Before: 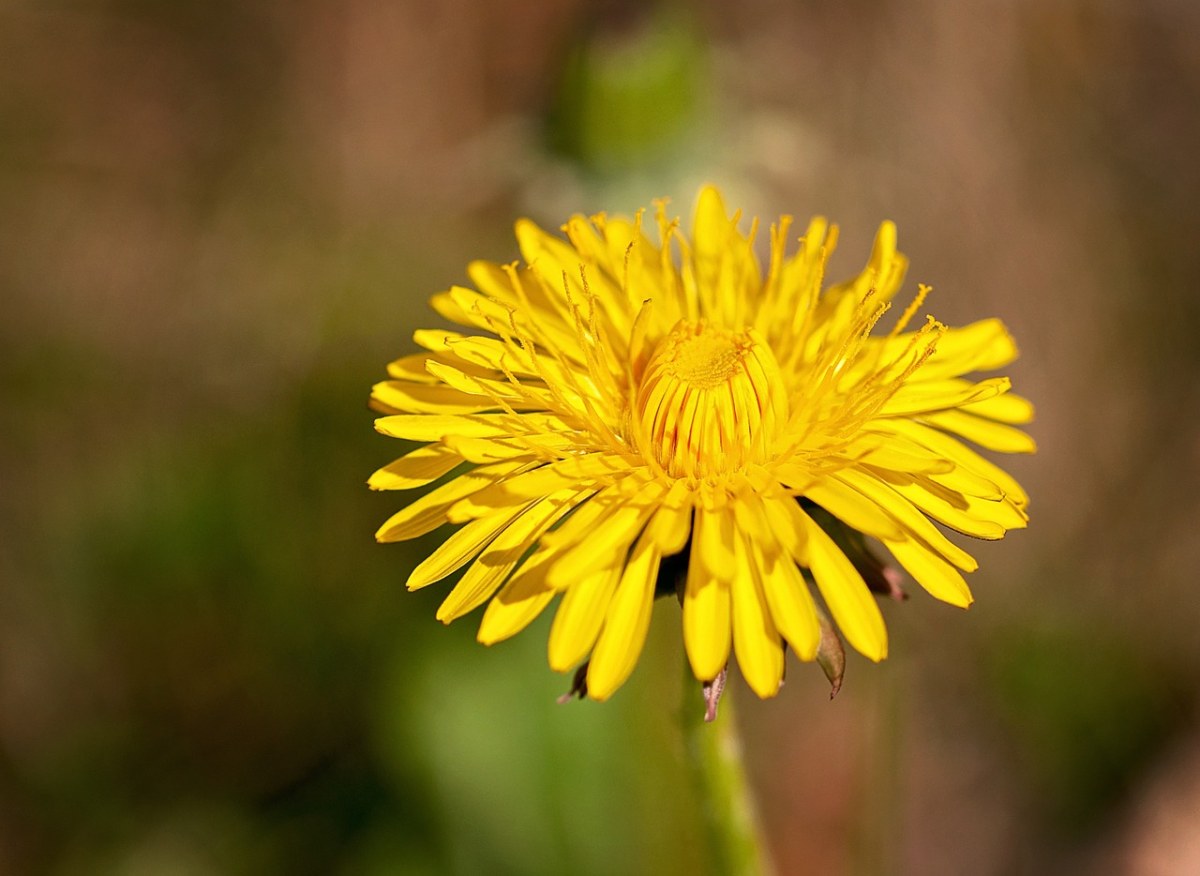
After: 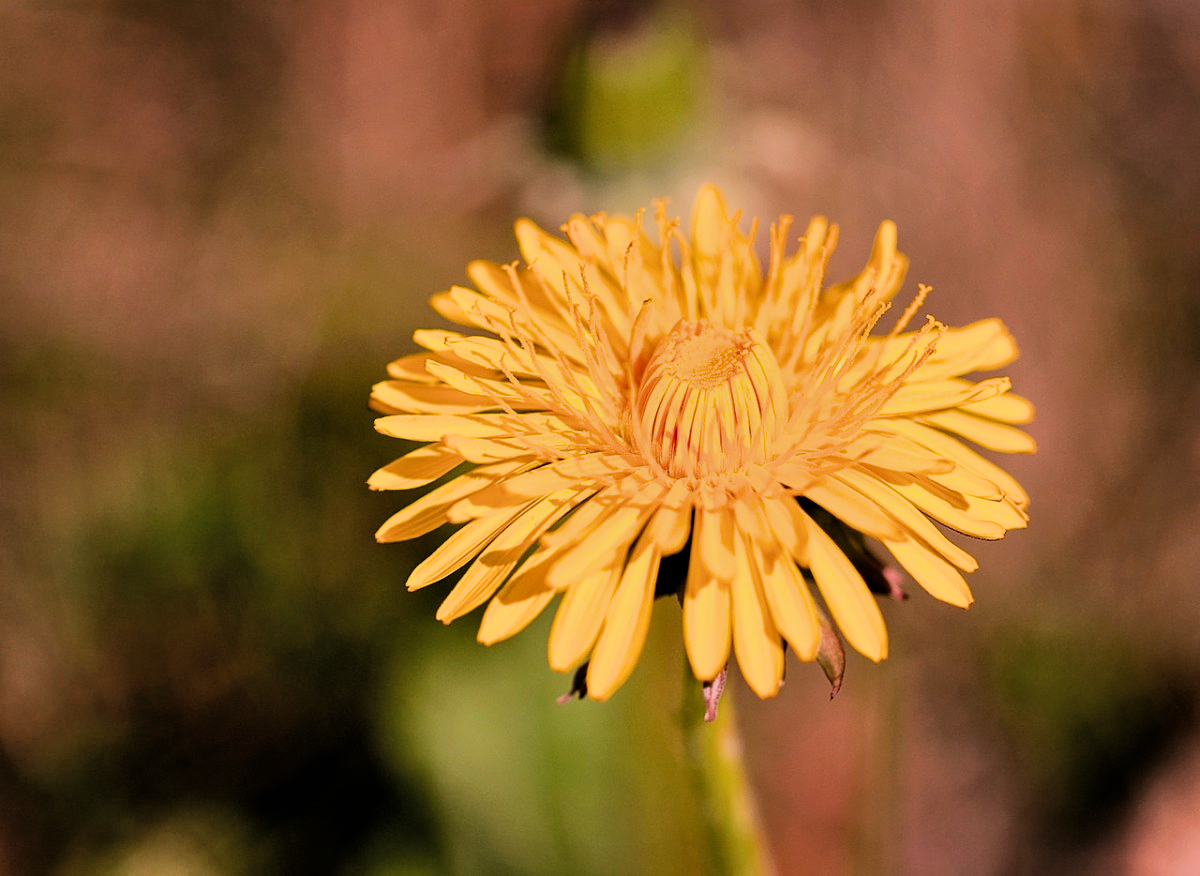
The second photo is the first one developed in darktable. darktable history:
white balance: red 1.188, blue 1.11
shadows and highlights: shadows 52.42, soften with gaussian
filmic rgb: black relative exposure -5 EV, hardness 2.88, contrast 1.2, highlights saturation mix -30%
